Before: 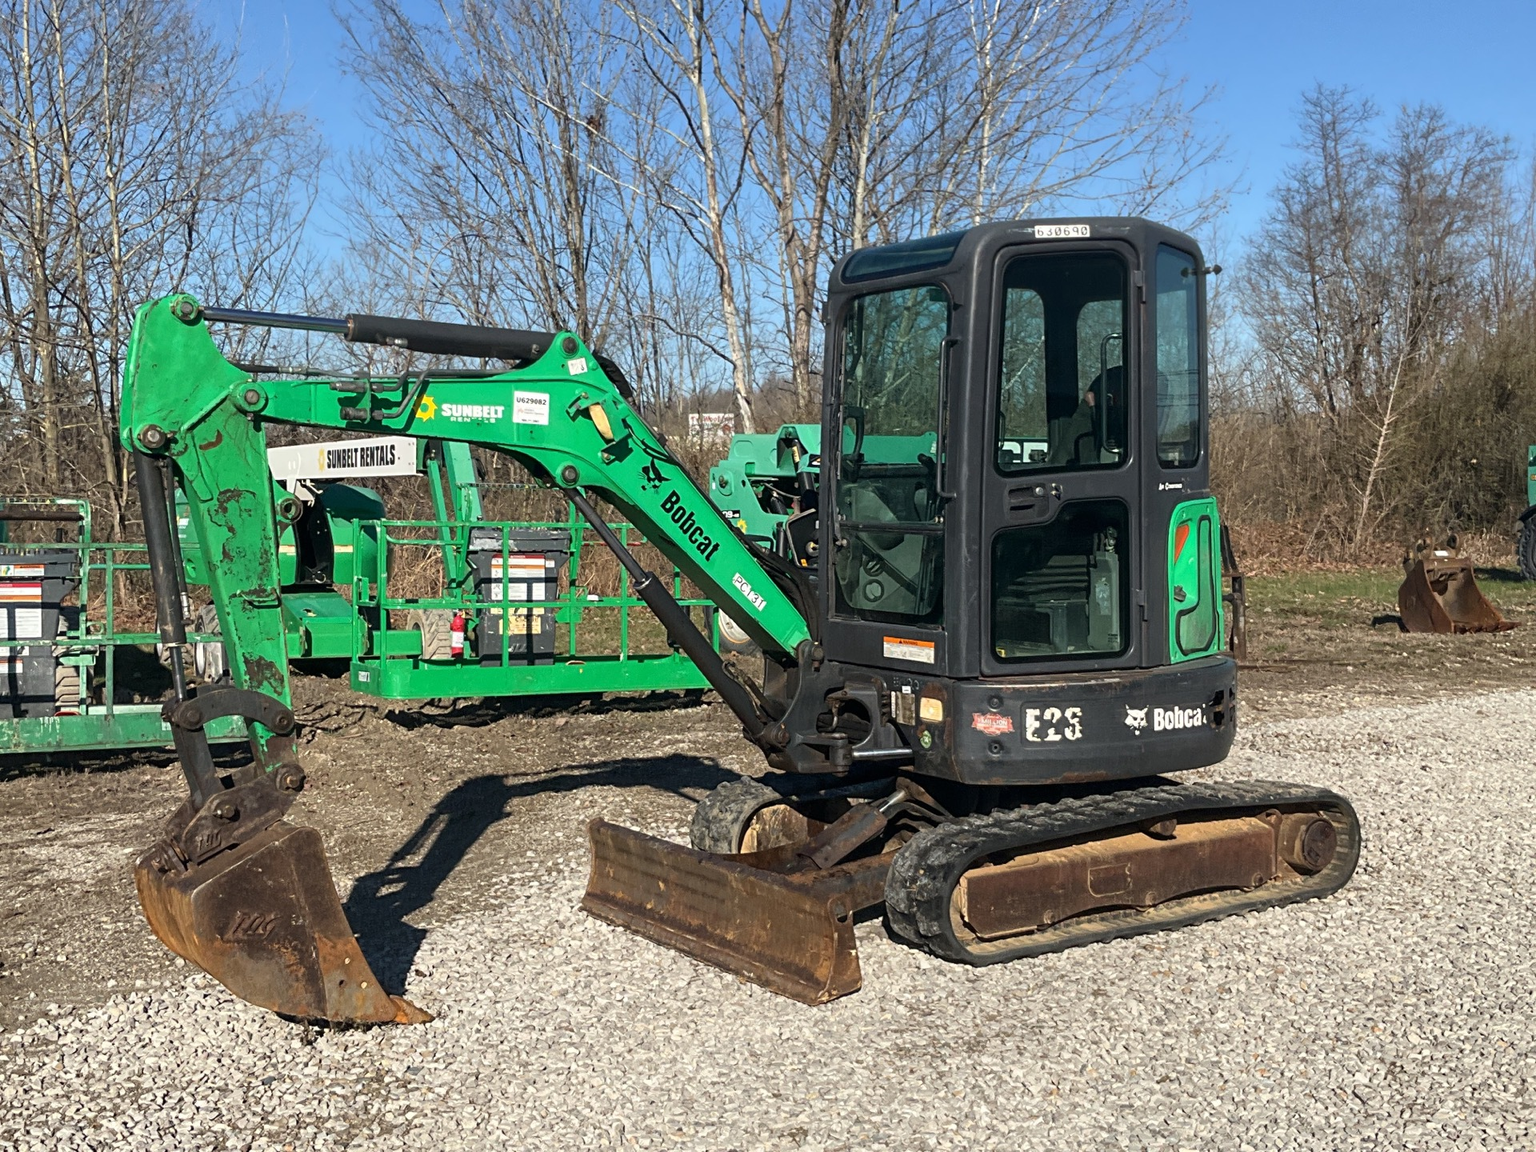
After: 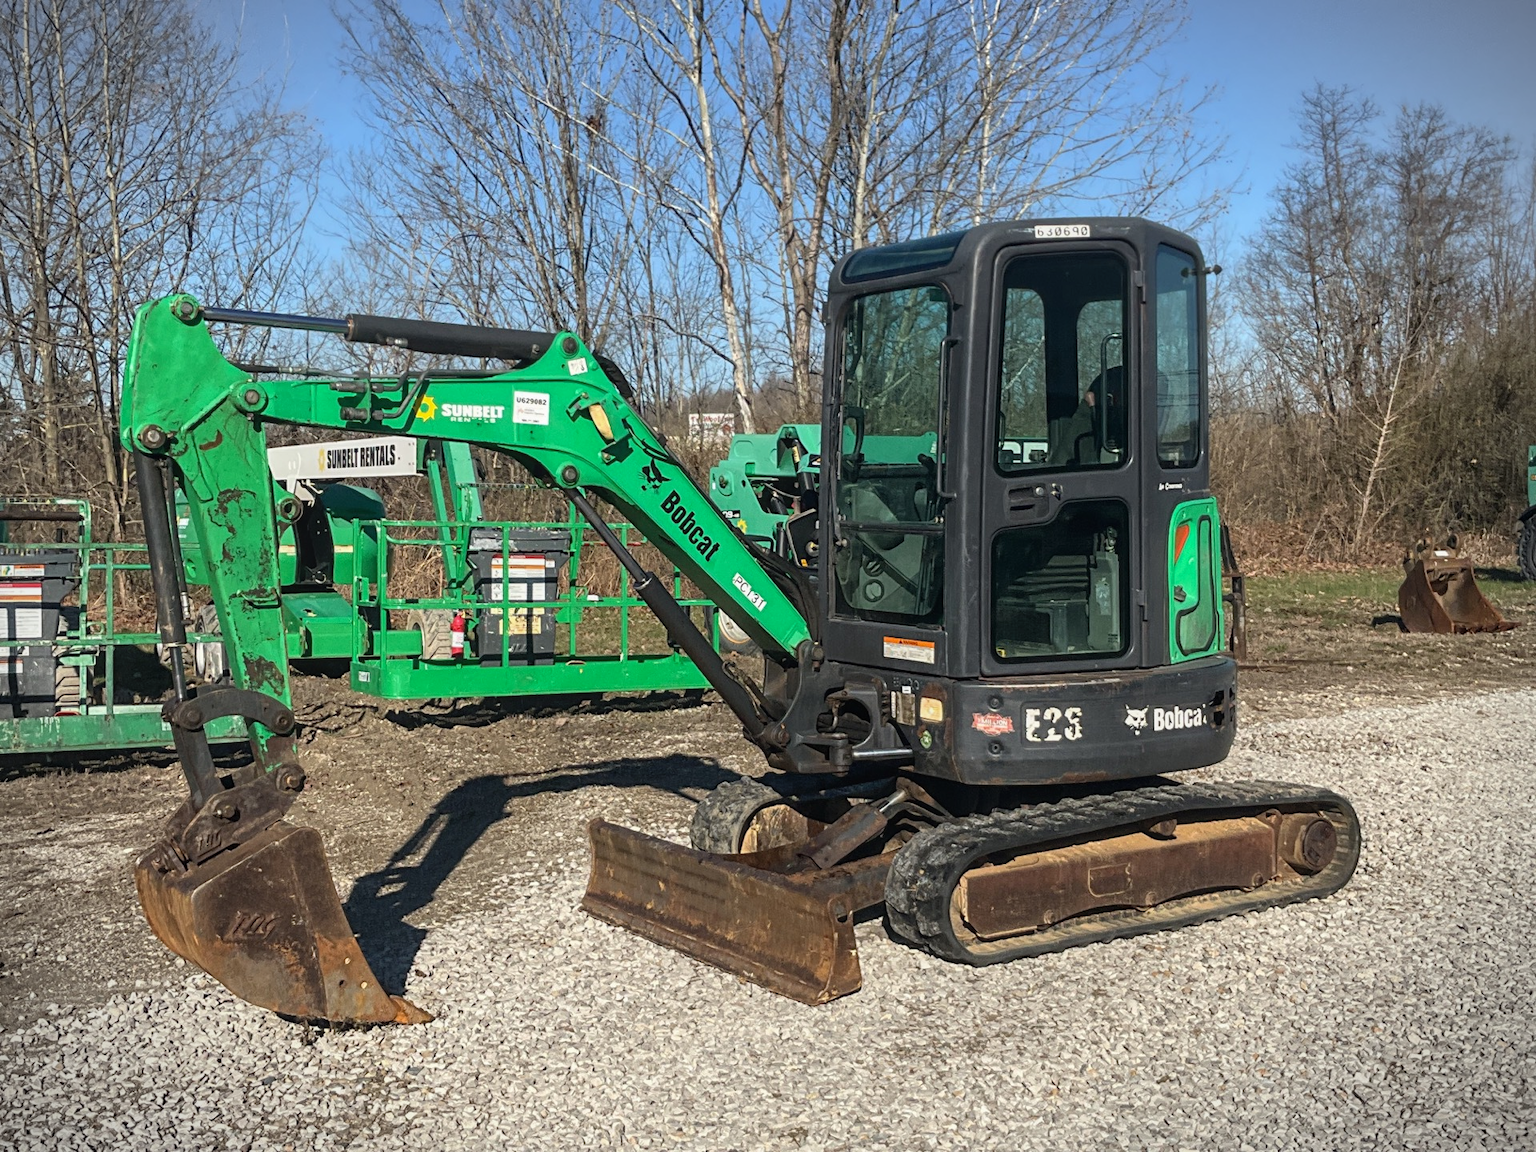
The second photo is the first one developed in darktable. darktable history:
local contrast: detail 109%
vignetting: fall-off start 88.95%, fall-off radius 43.91%, width/height ratio 1.168
